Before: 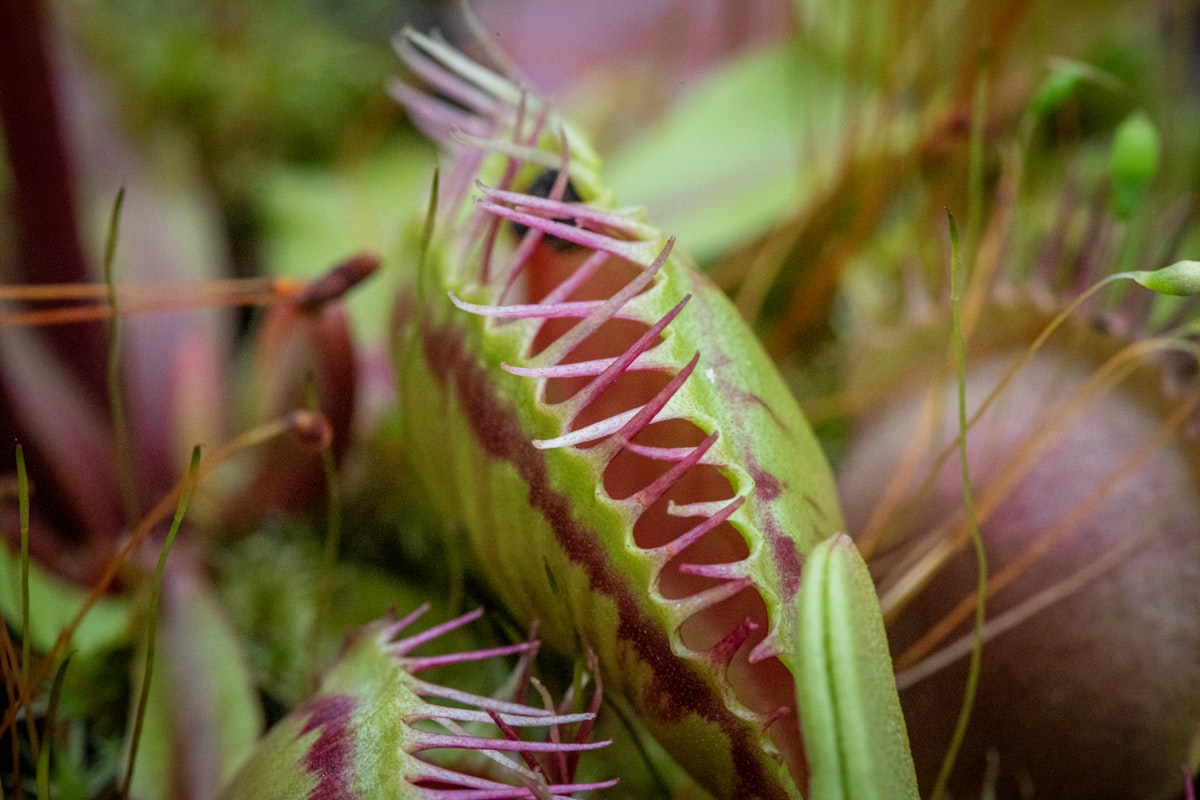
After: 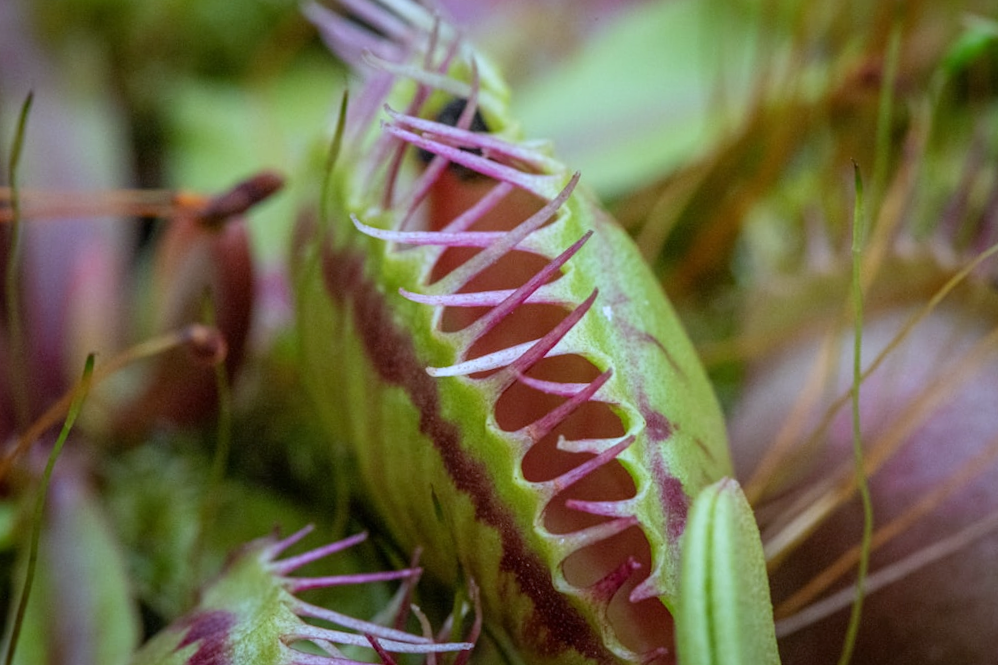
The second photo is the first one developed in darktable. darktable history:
crop and rotate: angle -3.27°, left 5.211%, top 5.211%, right 4.607%, bottom 4.607%
white balance: red 0.926, green 1.003, blue 1.133
